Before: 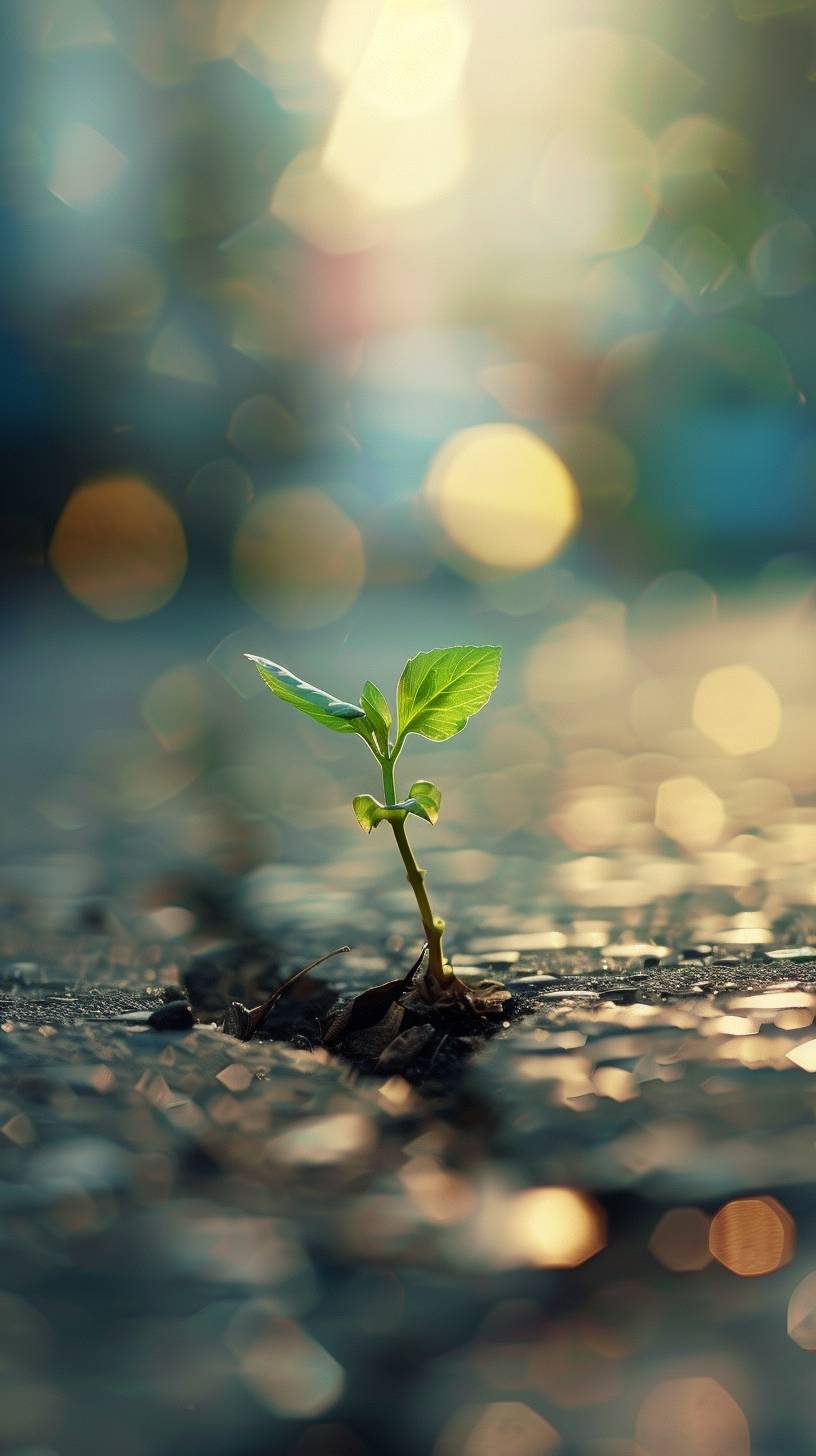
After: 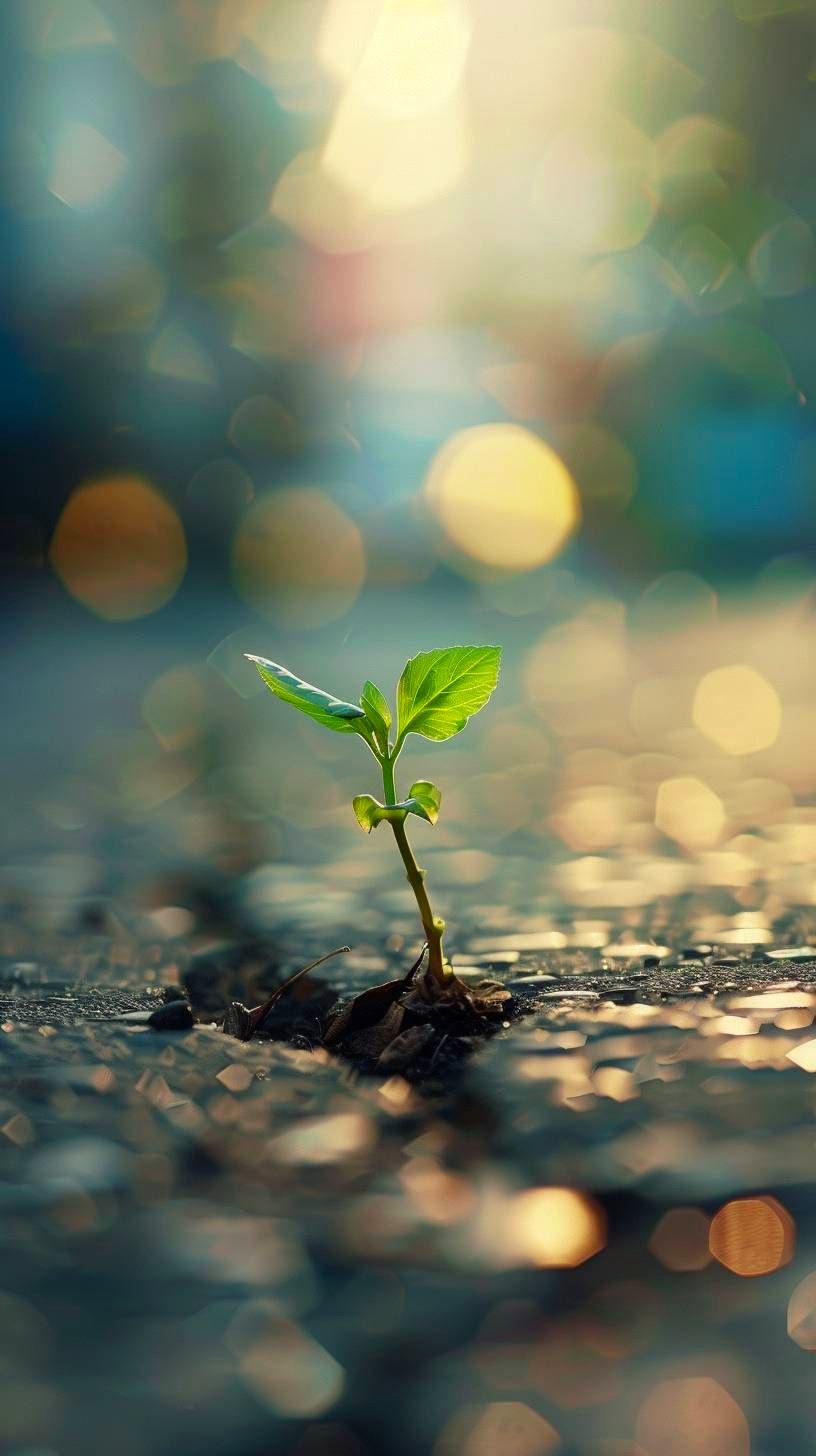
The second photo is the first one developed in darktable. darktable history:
contrast brightness saturation: contrast 0.036, saturation 0.155
